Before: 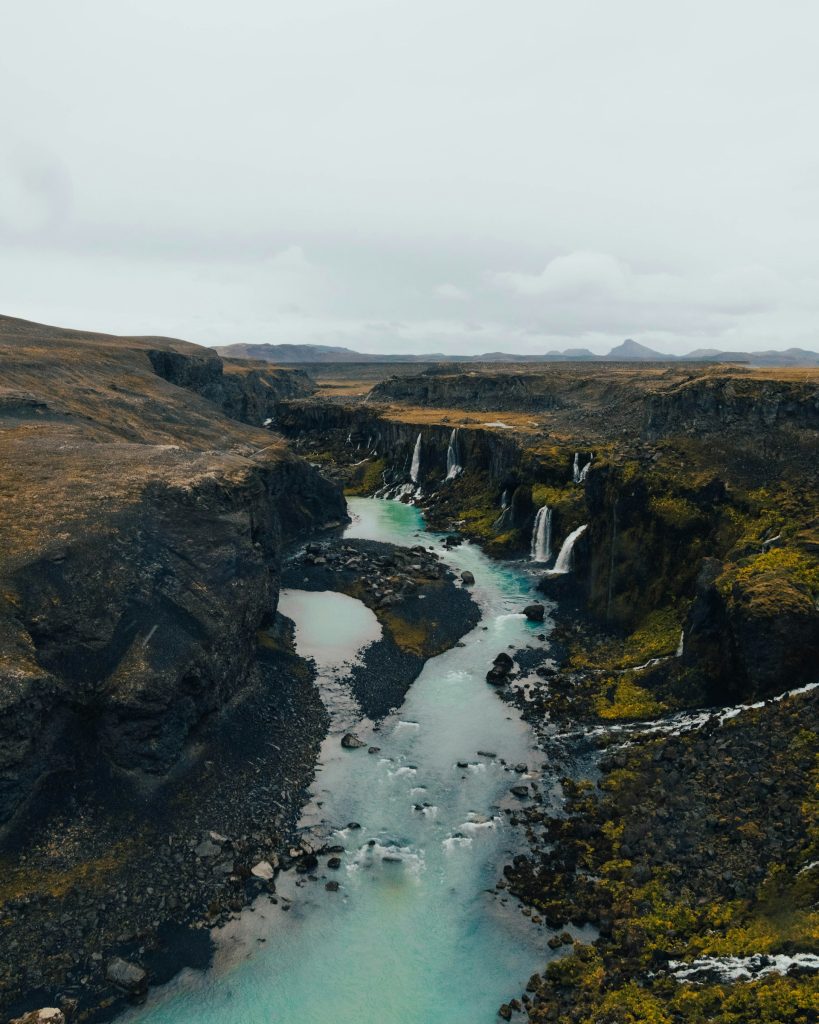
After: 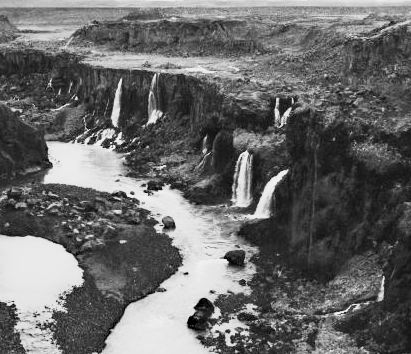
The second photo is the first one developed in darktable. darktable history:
contrast brightness saturation: contrast 0.2, brightness 0.16, saturation 0.22
crop: left 36.607%, top 34.735%, right 13.146%, bottom 30.611%
tone equalizer: on, module defaults
haze removal: compatibility mode true, adaptive false
color calibration: illuminant as shot in camera, x 0.379, y 0.396, temperature 4138.76 K
base curve: curves: ch0 [(0, 0) (0.579, 0.807) (1, 1)], preserve colors none
monochrome: a -71.75, b 75.82
exposure: black level correction 0, exposure 0.9 EV, compensate exposure bias true, compensate highlight preservation false
